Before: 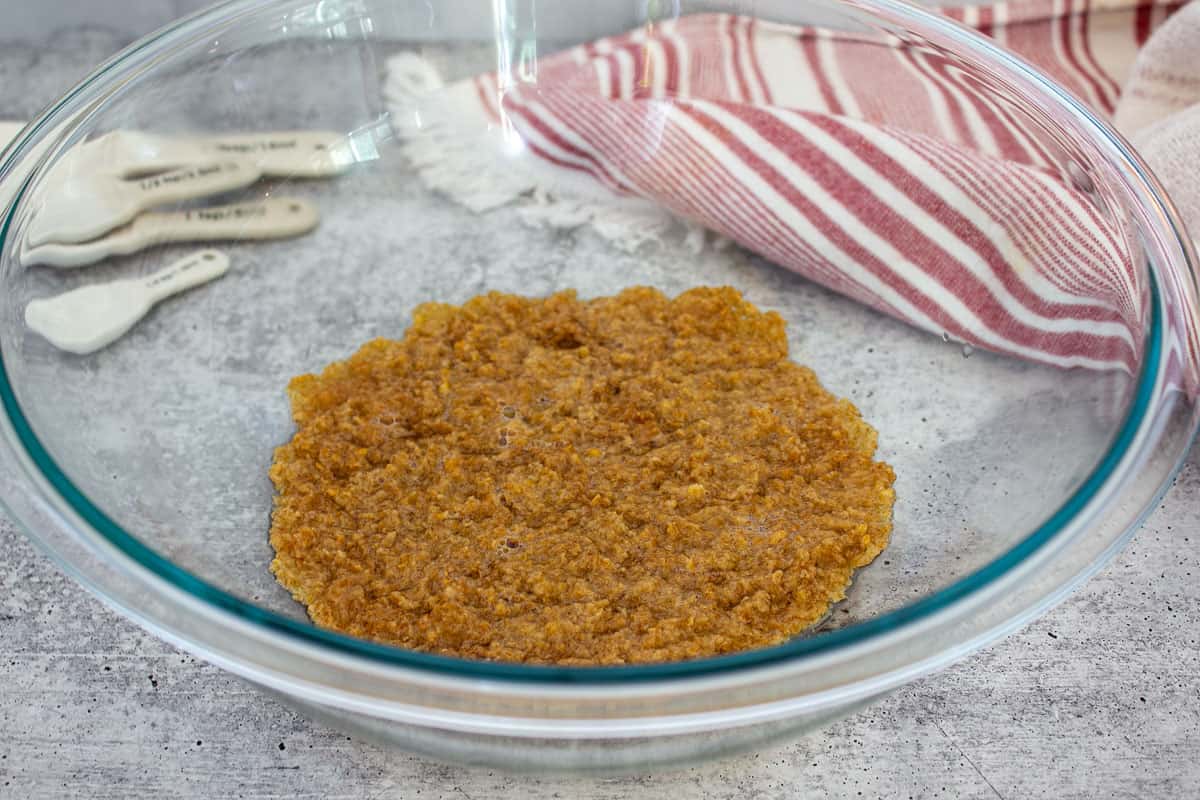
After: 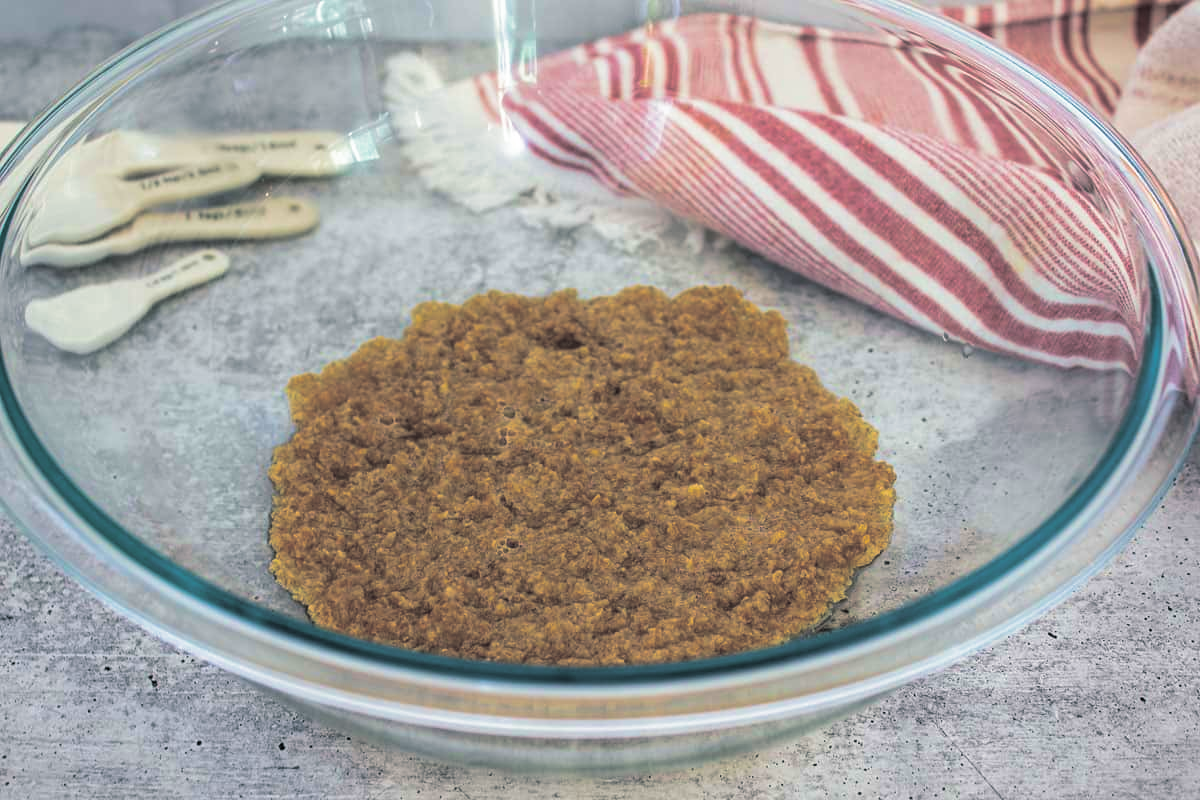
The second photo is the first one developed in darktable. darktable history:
velvia: strength 45%
split-toning: shadows › hue 201.6°, shadows › saturation 0.16, highlights › hue 50.4°, highlights › saturation 0.2, balance -49.9
